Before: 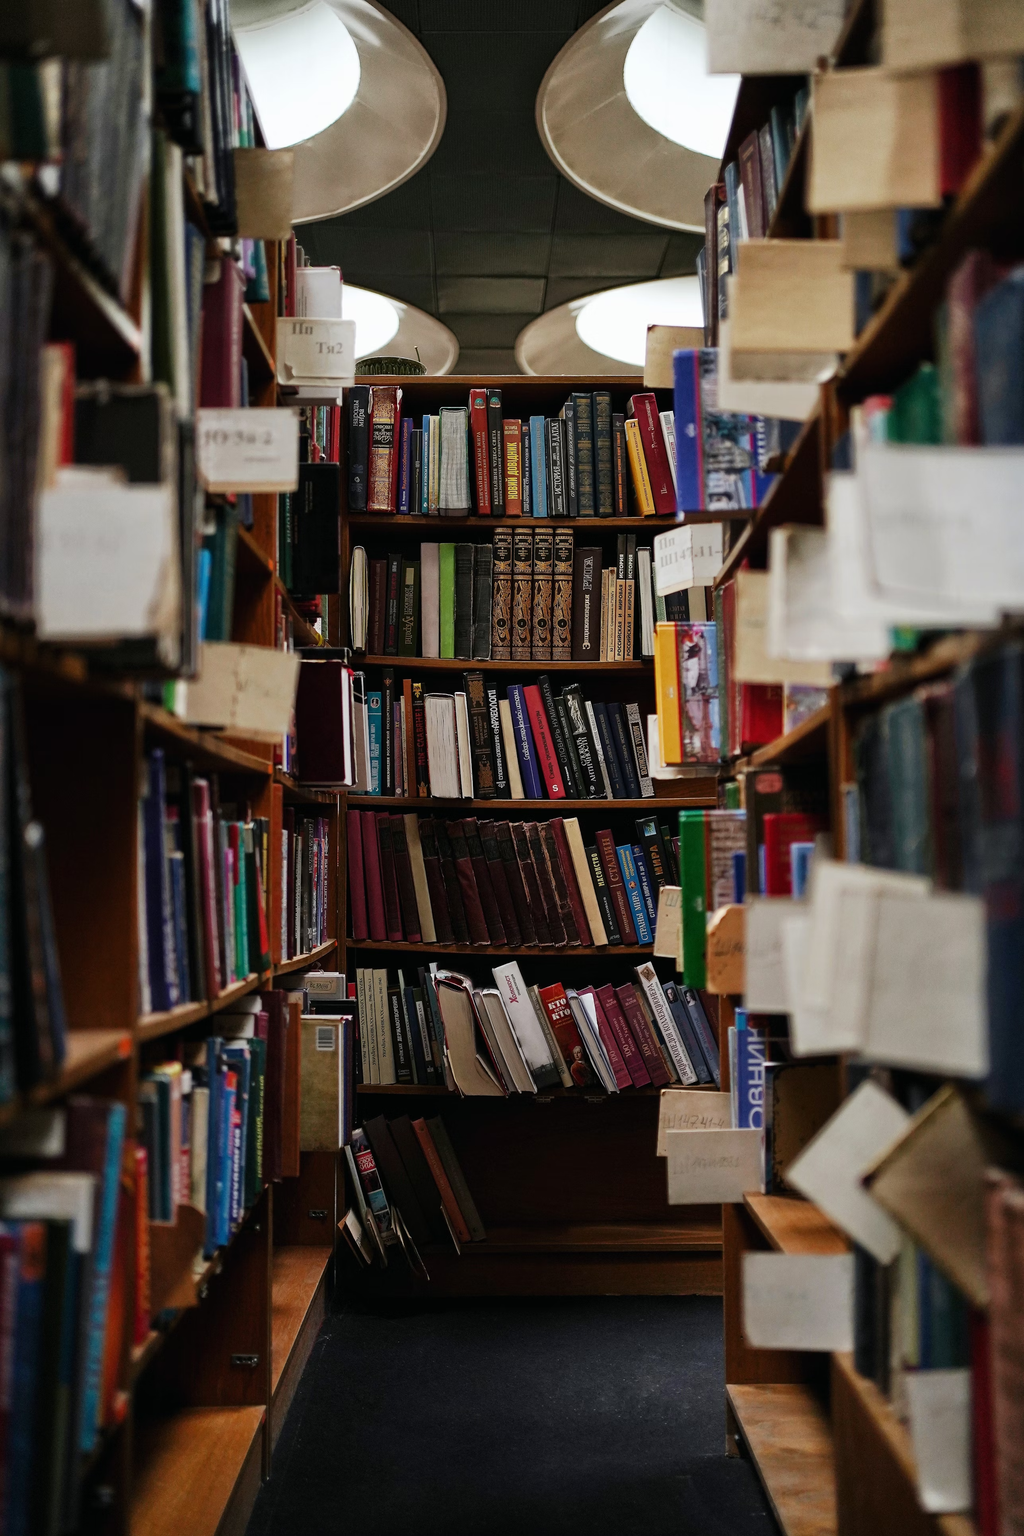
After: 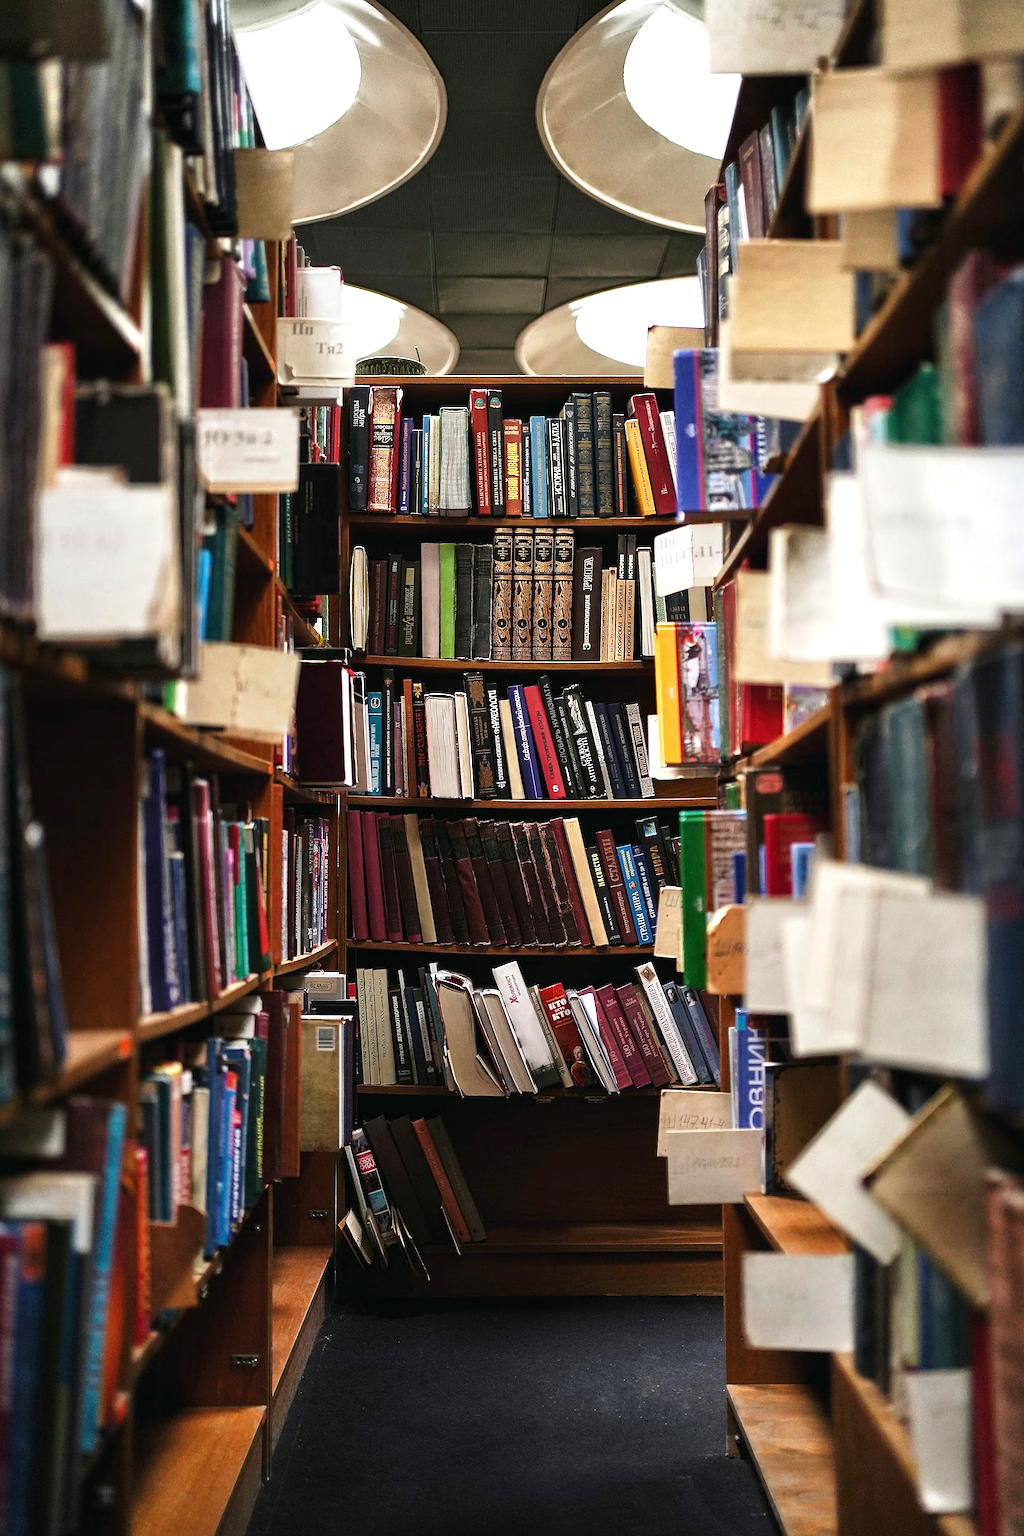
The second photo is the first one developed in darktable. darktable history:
exposure: black level correction 0, exposure 0.86 EV, compensate exposure bias true, compensate highlight preservation false
sharpen: on, module defaults
